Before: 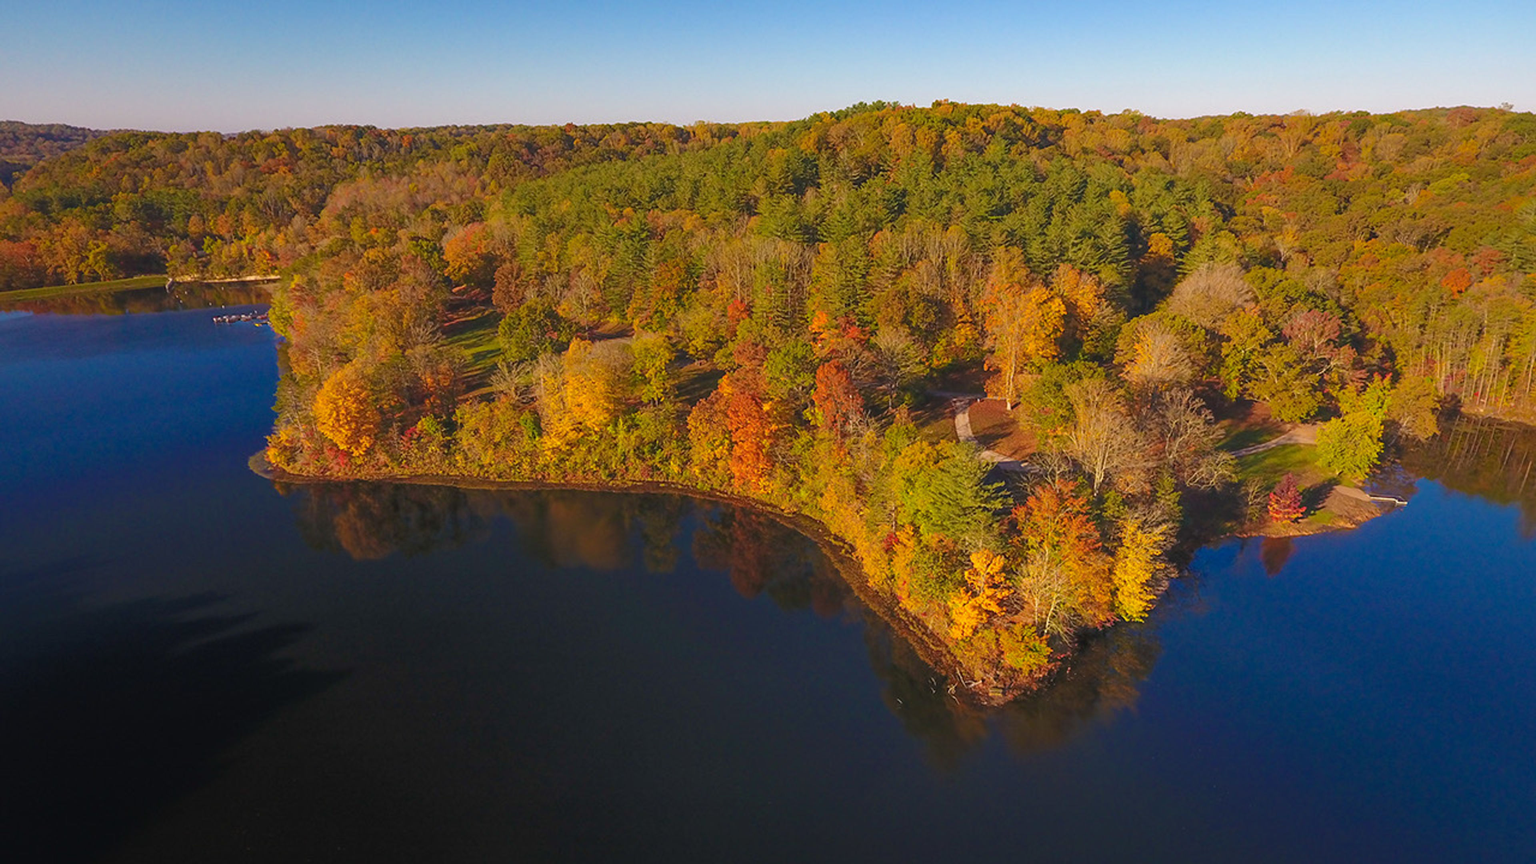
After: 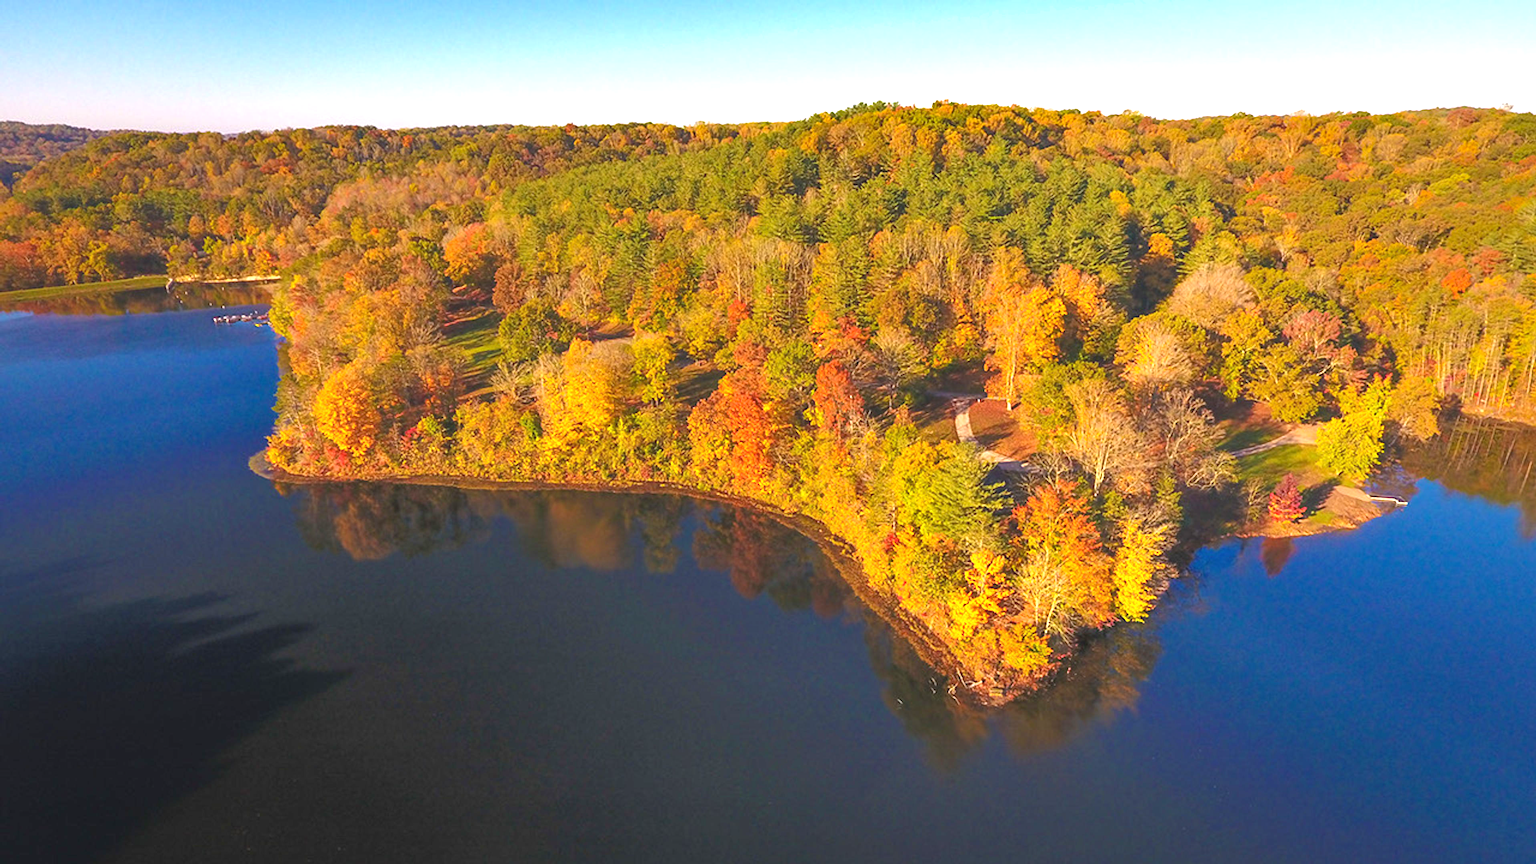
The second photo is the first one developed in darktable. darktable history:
exposure: black level correction 0, exposure 1.096 EV, compensate highlight preservation false
shadows and highlights: shadows 36.34, highlights -27.26, soften with gaussian
